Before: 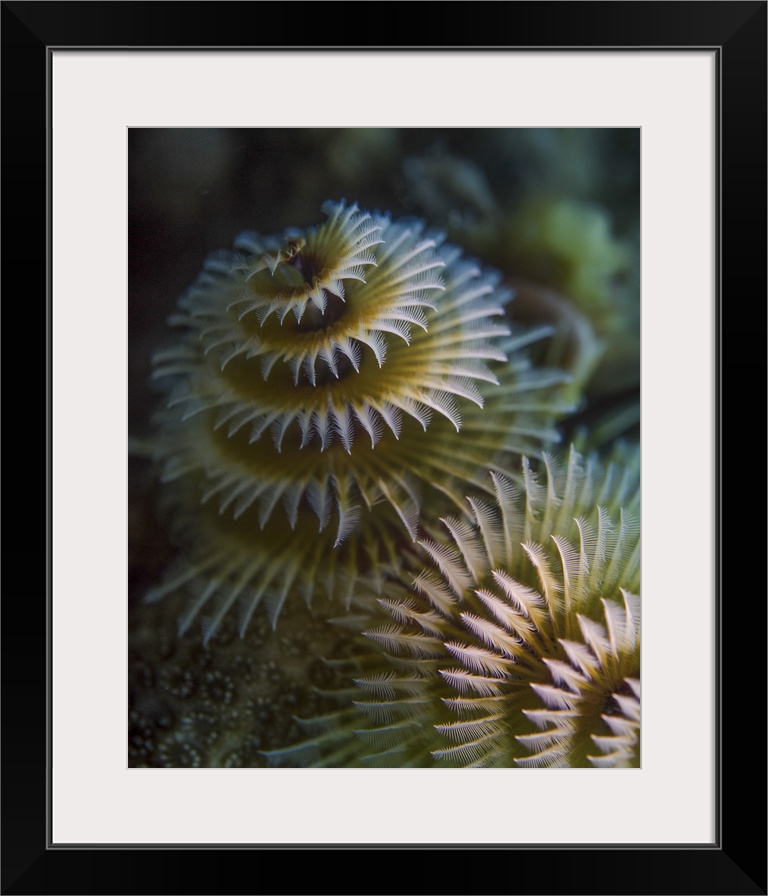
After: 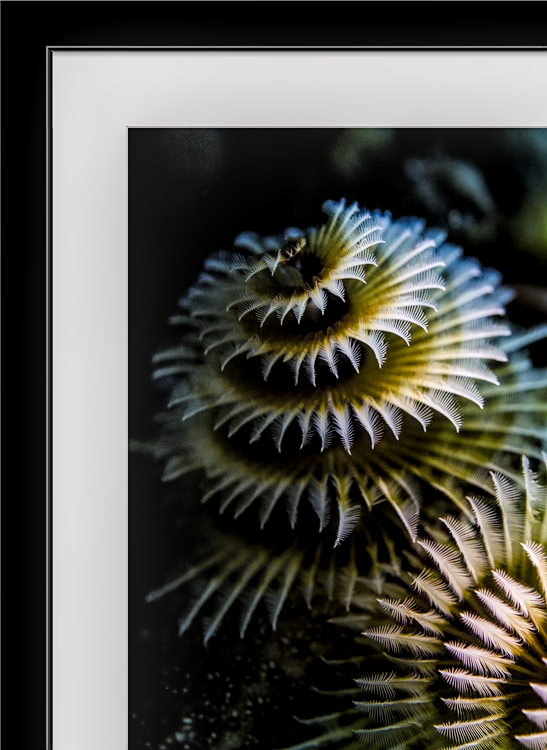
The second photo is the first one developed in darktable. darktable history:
crop: right 28.711%, bottom 16.223%
color balance rgb: global offset › luminance 0.223%, perceptual saturation grading › global saturation 20%, perceptual saturation grading › highlights -24.887%, perceptual saturation grading › shadows 50.087%, global vibrance 20%
local contrast: highlights 30%, detail 150%
sharpen: amount 0.215
tone equalizer: -8 EV -0.432 EV, -7 EV -0.424 EV, -6 EV -0.301 EV, -5 EV -0.201 EV, -3 EV 0.231 EV, -2 EV 0.312 EV, -1 EV 0.398 EV, +0 EV 0.421 EV
filmic rgb: black relative exposure -4.97 EV, white relative exposure 3.96 EV, hardness 2.9, contrast 1.411, add noise in highlights 0.001, color science v3 (2019), use custom middle-gray values true, contrast in highlights soft
